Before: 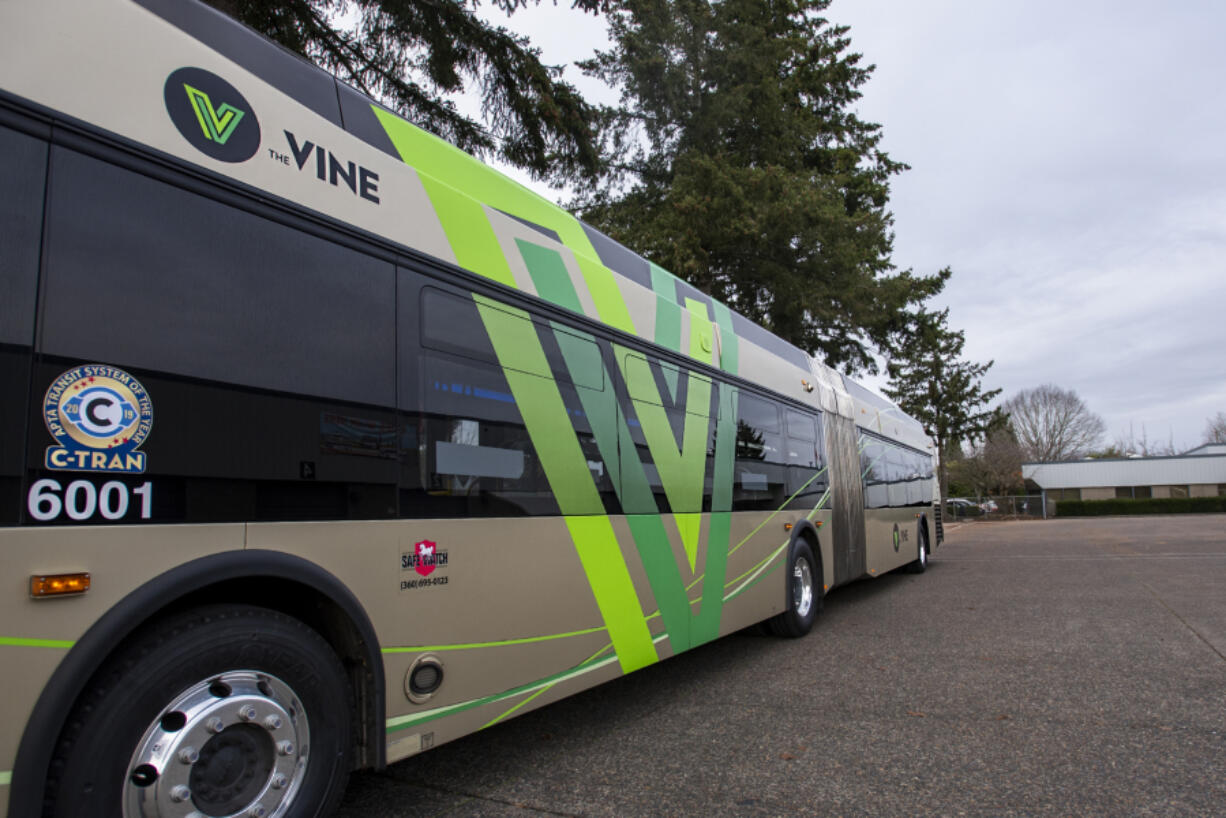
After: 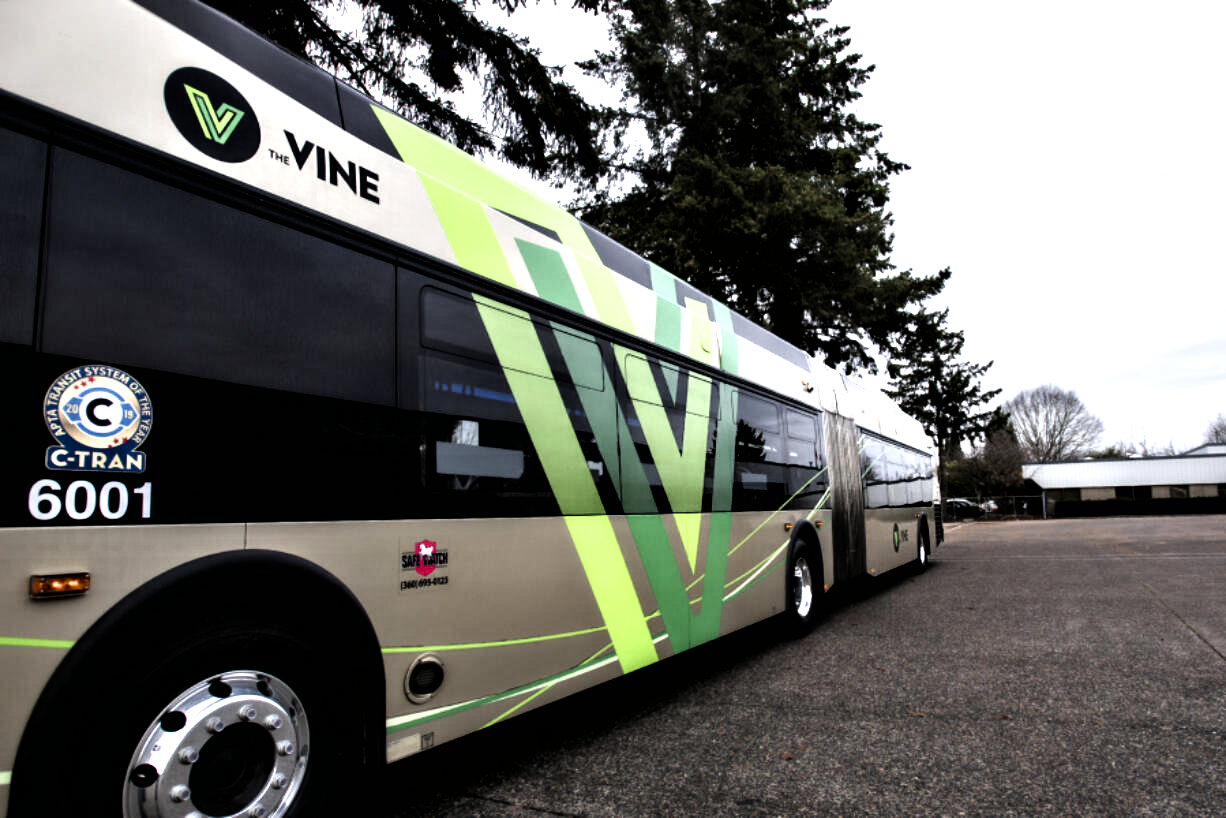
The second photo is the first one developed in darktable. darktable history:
contrast equalizer: y [[0.536, 0.565, 0.581, 0.516, 0.52, 0.491], [0.5 ×6], [0.5 ×6], [0 ×6], [0 ×6]]
levels: black 0.053%, levels [0, 0.476, 0.951]
filmic rgb: black relative exposure -8.3 EV, white relative exposure 2.21 EV, hardness 7.14, latitude 86.69%, contrast 1.679, highlights saturation mix -3.16%, shadows ↔ highlights balance -1.86%
